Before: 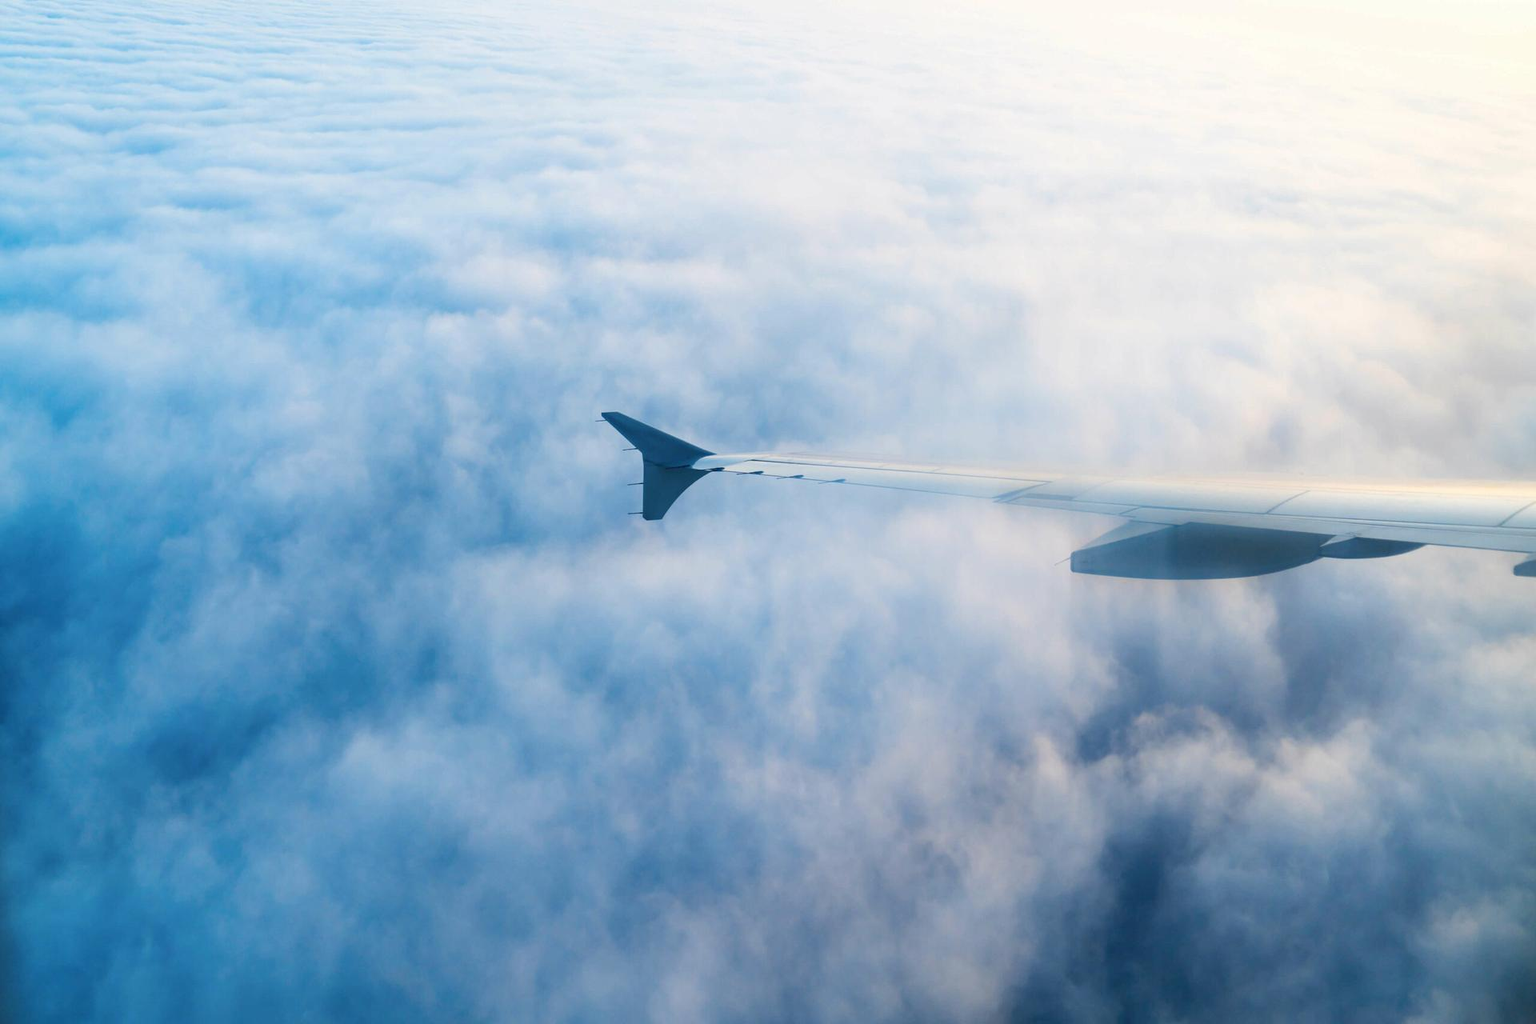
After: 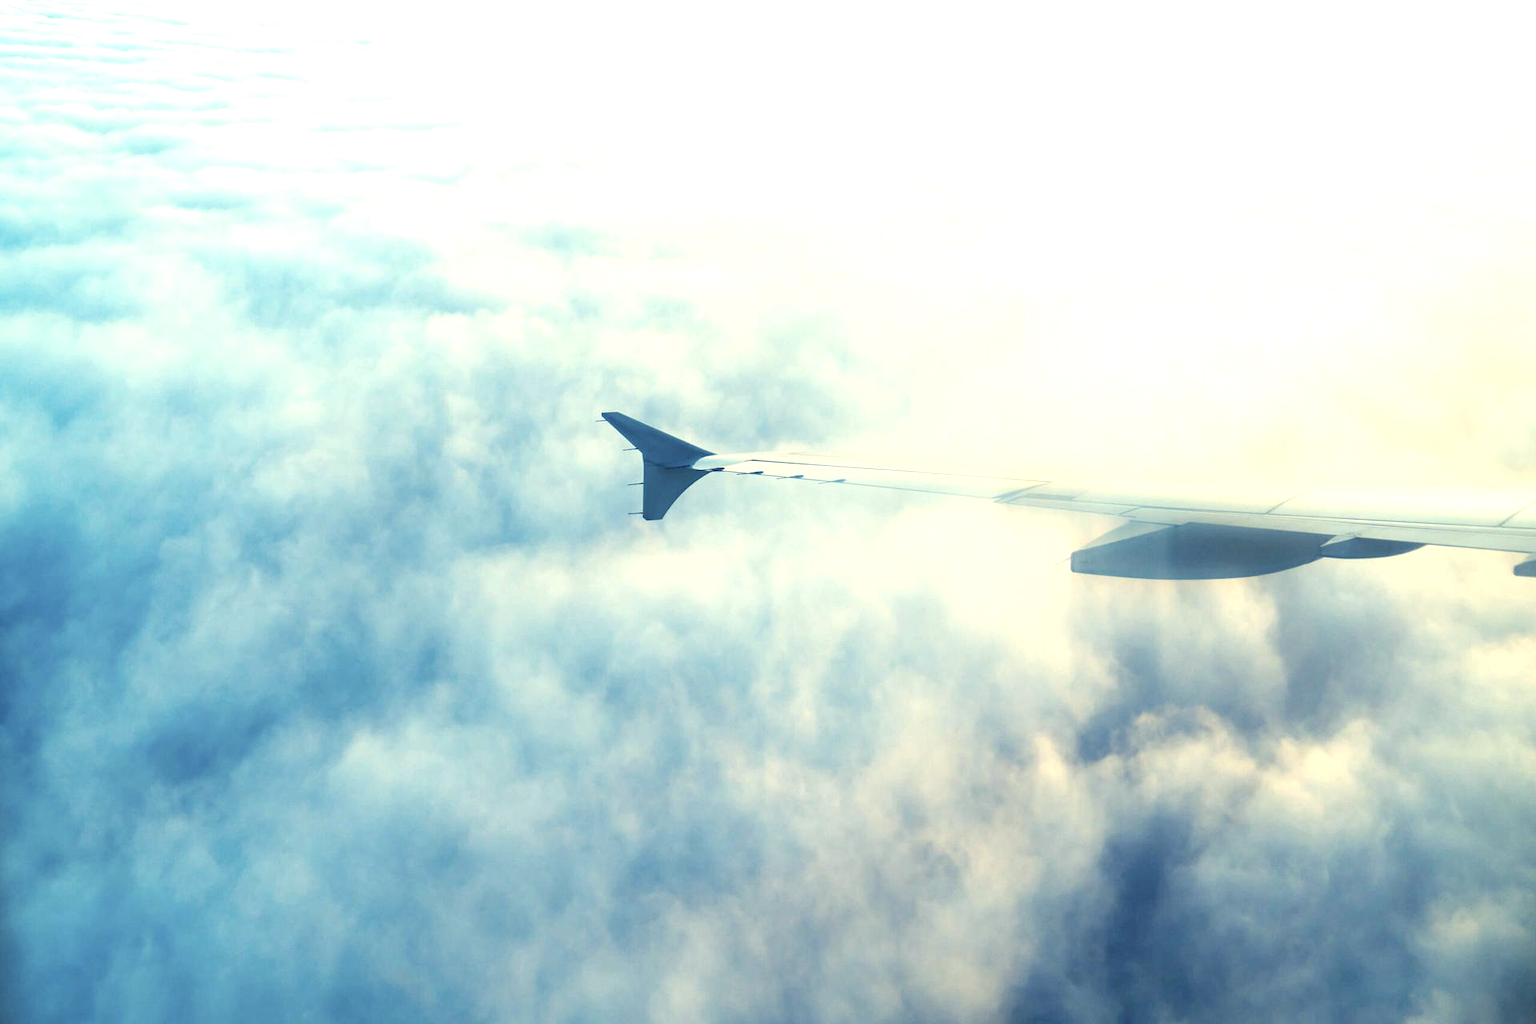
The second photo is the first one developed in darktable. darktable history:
exposure: black level correction 0, exposure 0.9 EV, compensate highlight preservation false
white balance: red 0.986, blue 1.01
color balance rgb: shadows lift › chroma 2%, shadows lift › hue 263°, highlights gain › chroma 8%, highlights gain › hue 84°, linear chroma grading › global chroma -15%, saturation formula JzAzBz (2021)
